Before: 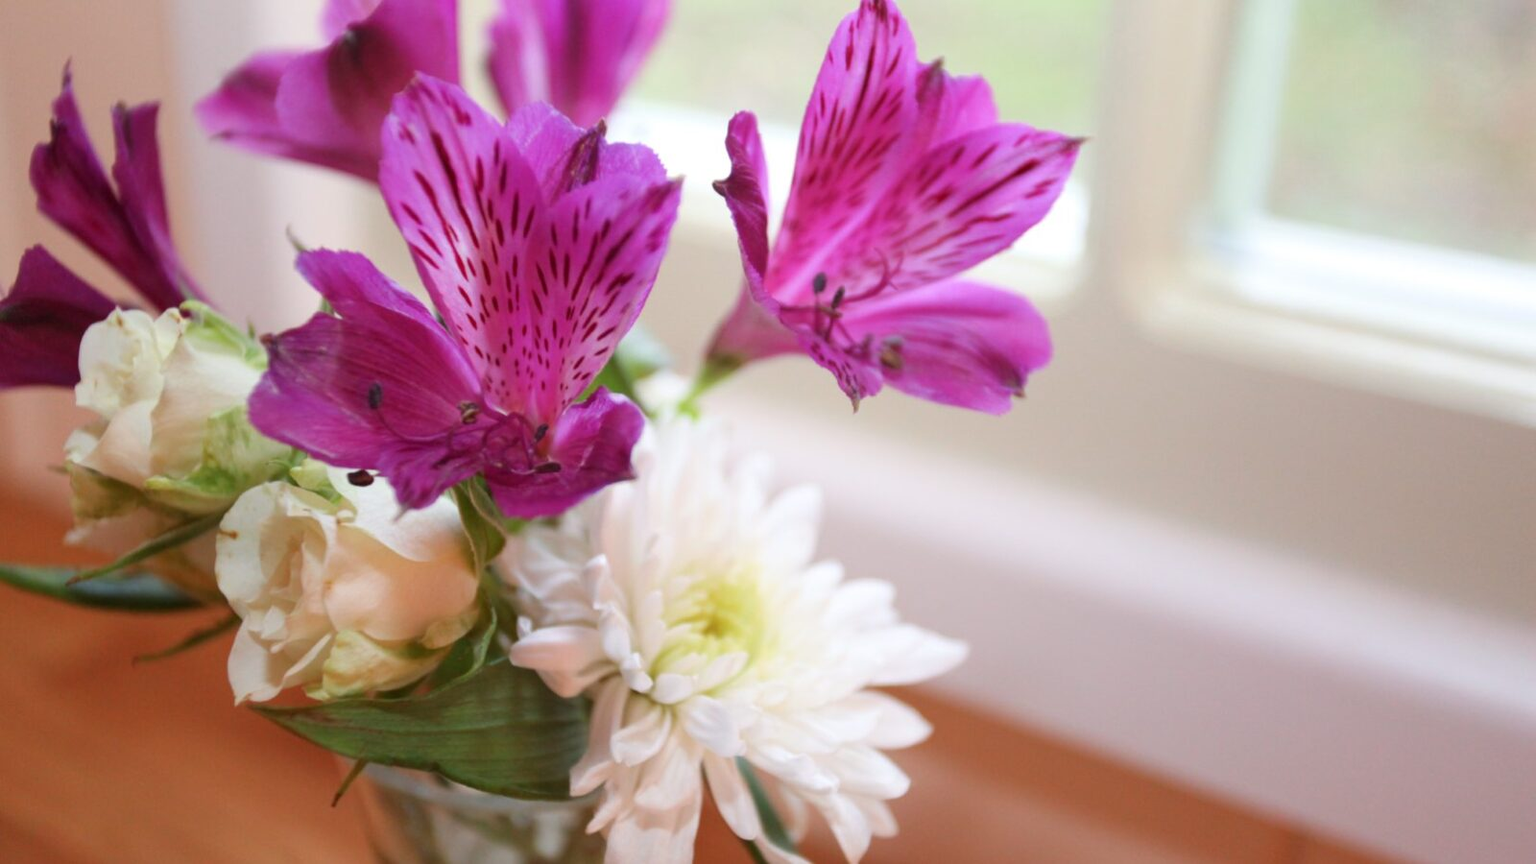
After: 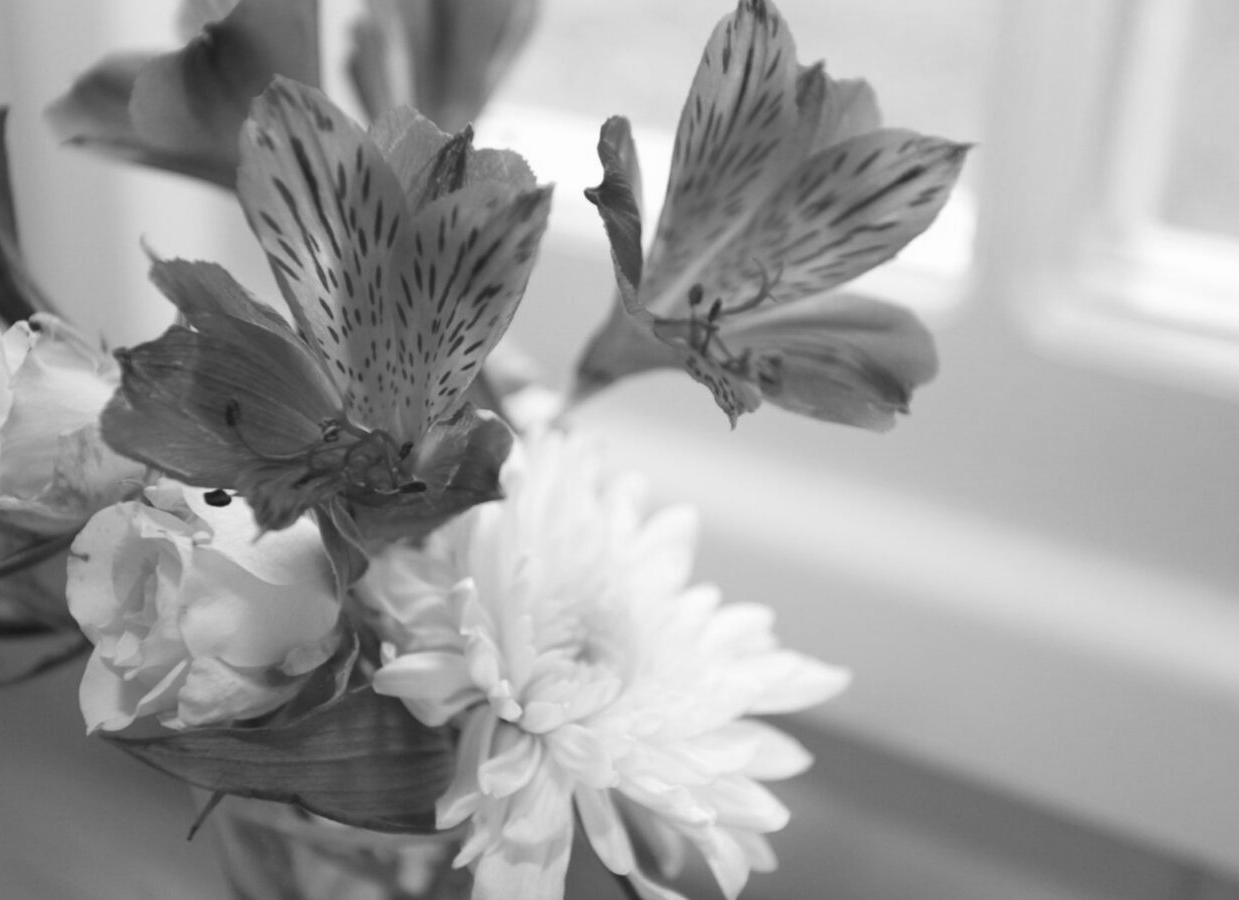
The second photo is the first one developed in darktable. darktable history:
monochrome: on, module defaults
color correction: highlights a* 5.62, highlights b* 33.57, shadows a* -25.86, shadows b* 4.02
crop: left 9.88%, right 12.664%
